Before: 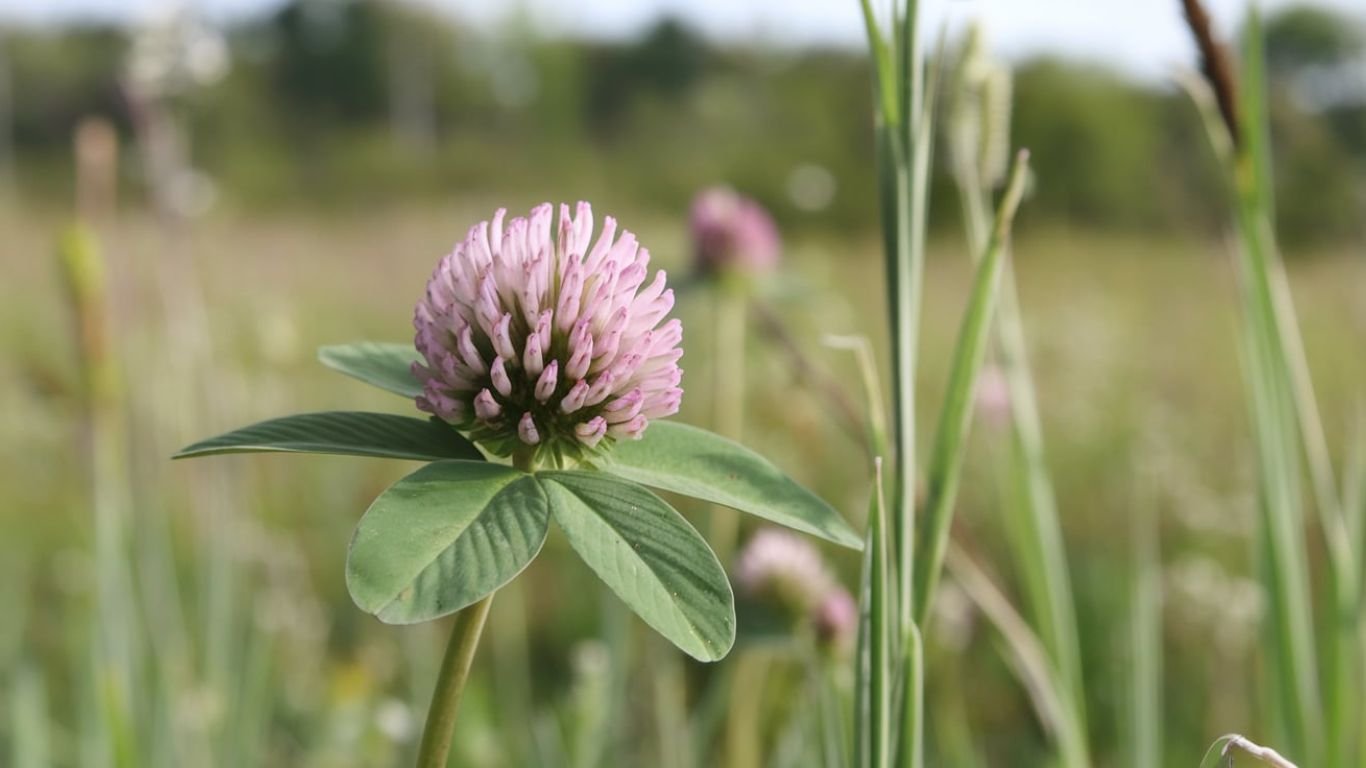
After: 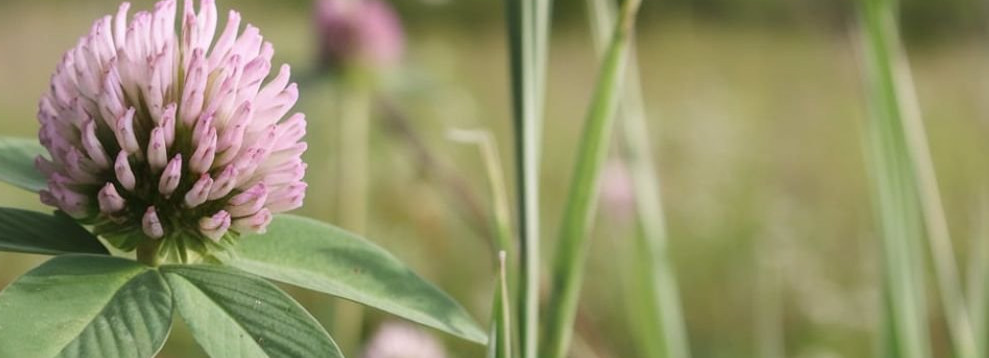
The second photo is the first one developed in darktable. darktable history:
crop and rotate: left 27.54%, top 26.832%, bottom 26.443%
